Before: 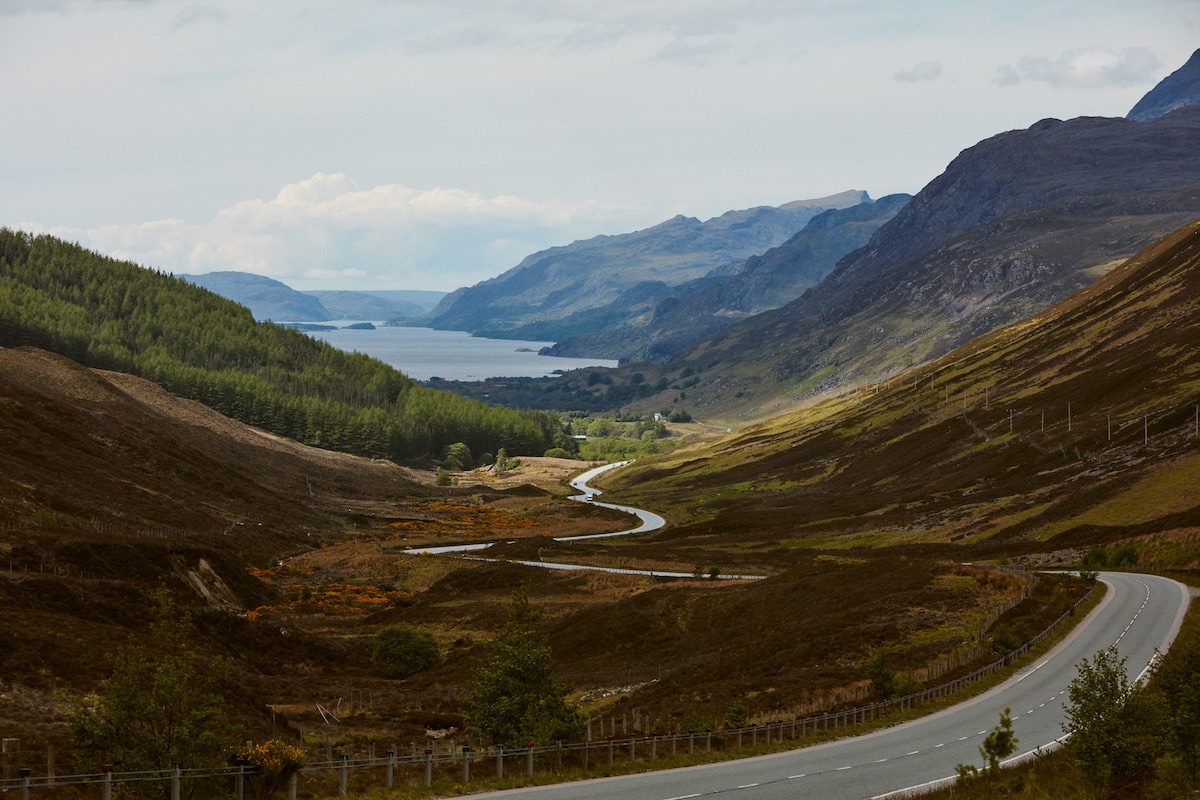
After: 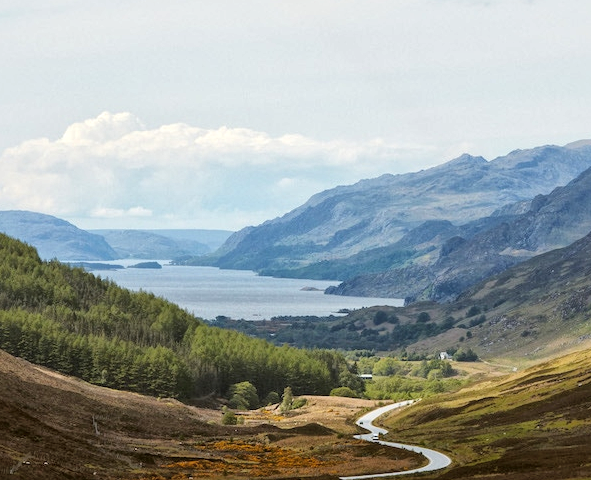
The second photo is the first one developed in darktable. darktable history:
global tonemap: drago (1, 100), detail 1
color balance: output saturation 110%
crop: left 17.835%, top 7.675%, right 32.881%, bottom 32.213%
